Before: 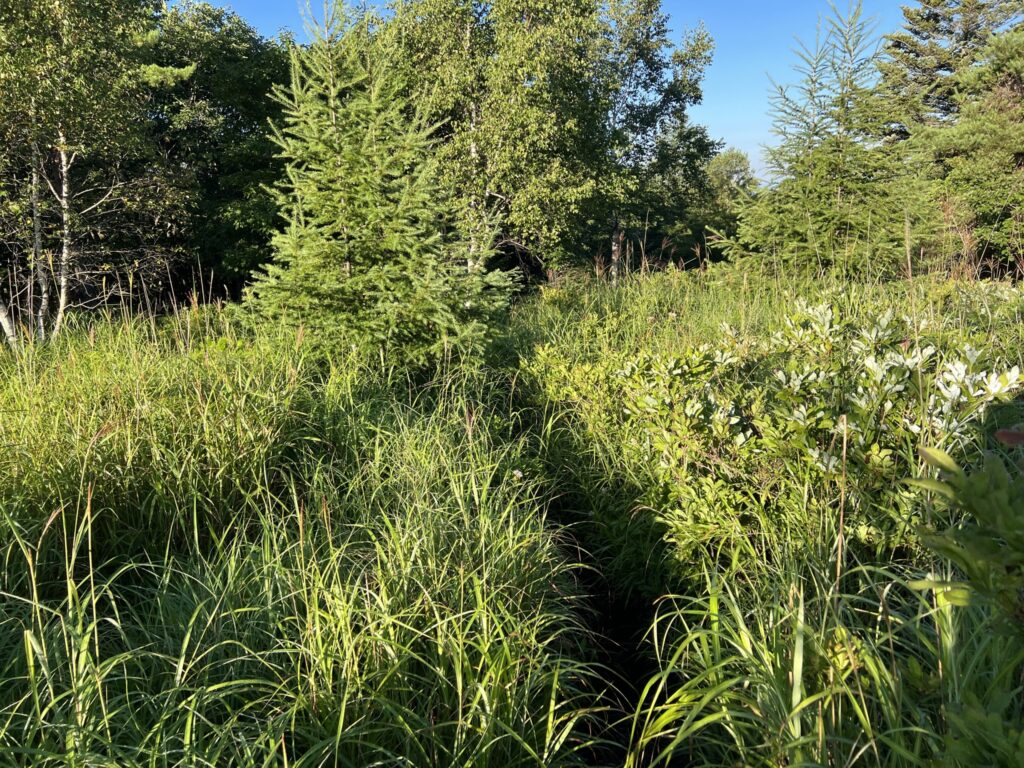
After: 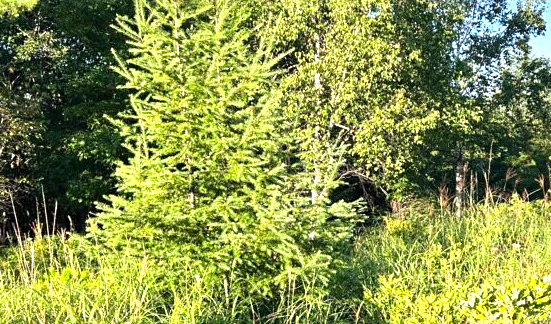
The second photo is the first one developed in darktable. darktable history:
sharpen: amount 0.2
grain: coarseness 10.62 ISO, strength 55.56%
exposure: black level correction 0, exposure 1 EV, compensate highlight preservation false
crop: left 15.306%, top 9.065%, right 30.789%, bottom 48.638%
